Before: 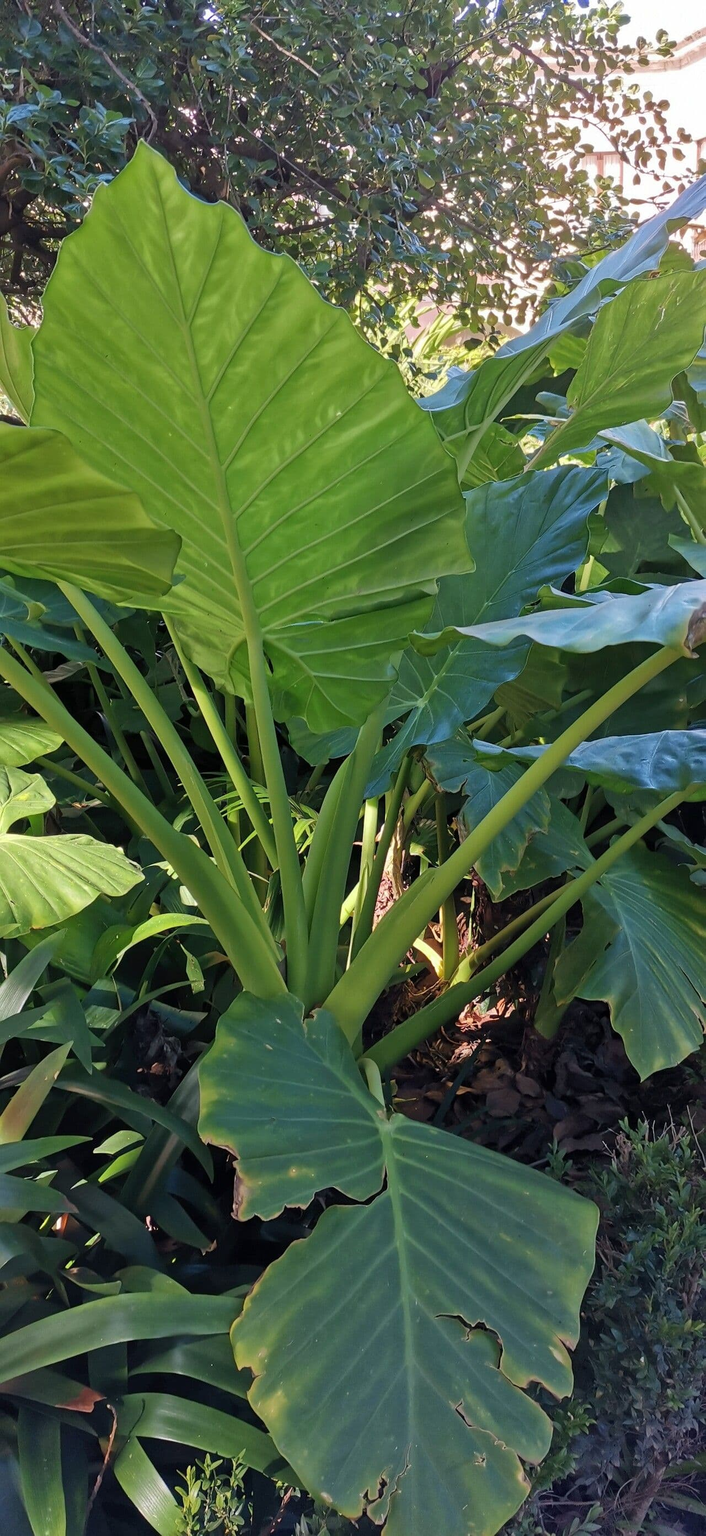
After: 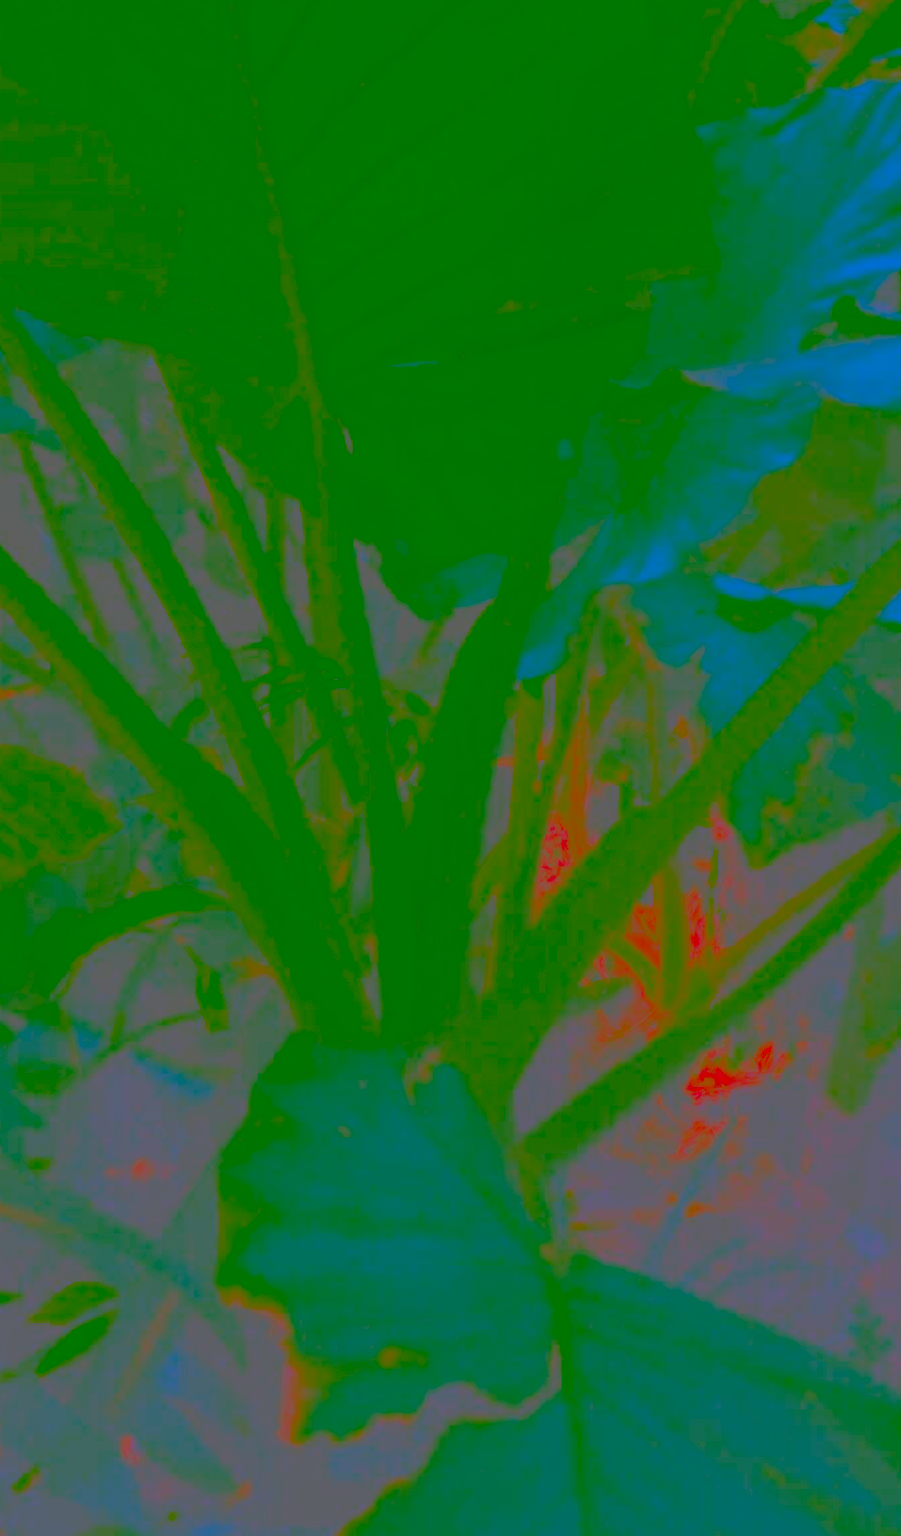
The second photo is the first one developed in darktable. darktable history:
contrast brightness saturation: contrast -0.986, brightness -0.18, saturation 0.758
crop: left 11.161%, top 27.494%, right 18.24%, bottom 17.216%
shadows and highlights: on, module defaults
tone equalizer: -8 EV -0.394 EV, -7 EV -0.366 EV, -6 EV -0.316 EV, -5 EV -0.224 EV, -3 EV 0.203 EV, -2 EV 0.354 EV, -1 EV 0.397 EV, +0 EV 0.419 EV
exposure: black level correction 0, exposure 0.892 EV, compensate exposure bias true, compensate highlight preservation false
